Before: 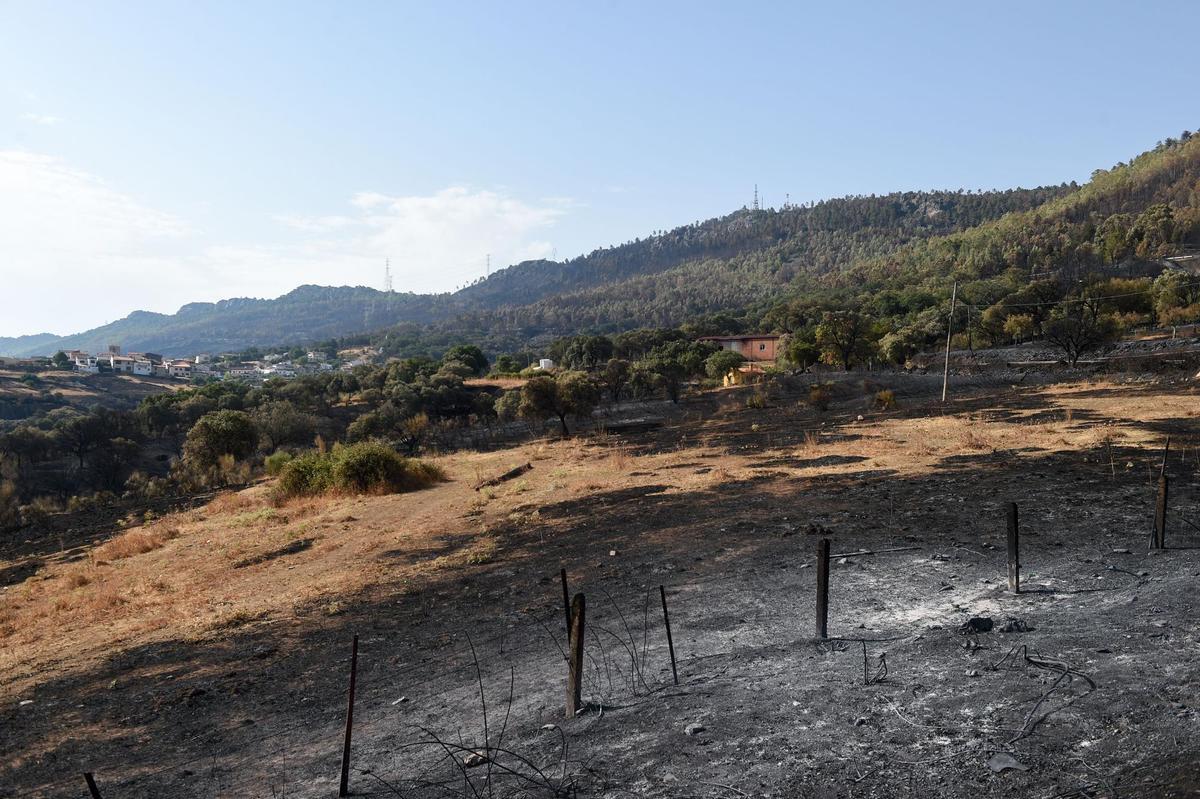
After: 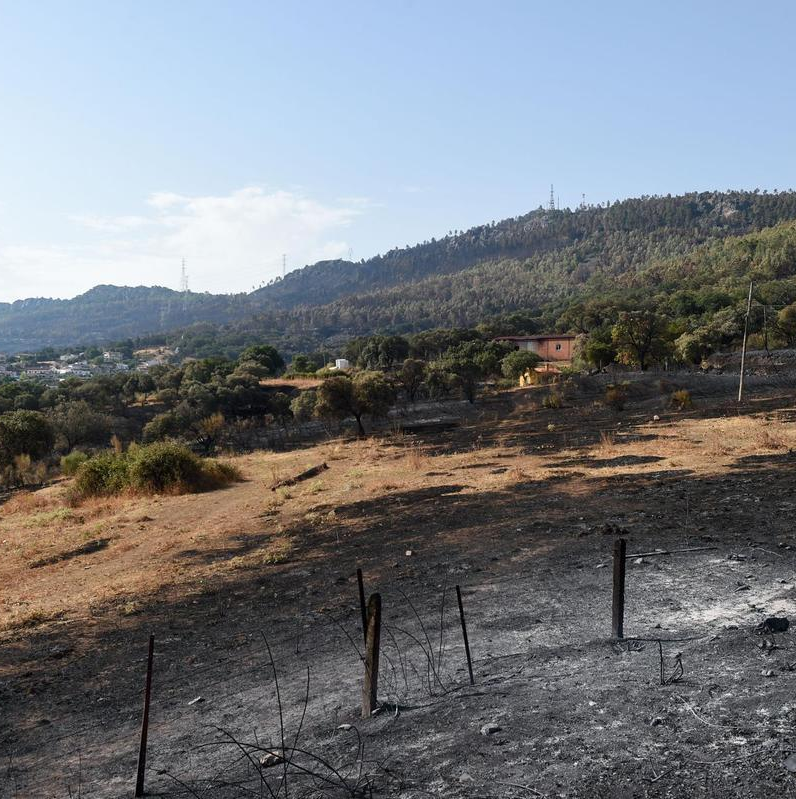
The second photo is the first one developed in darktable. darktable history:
crop: left 17.062%, right 16.584%
